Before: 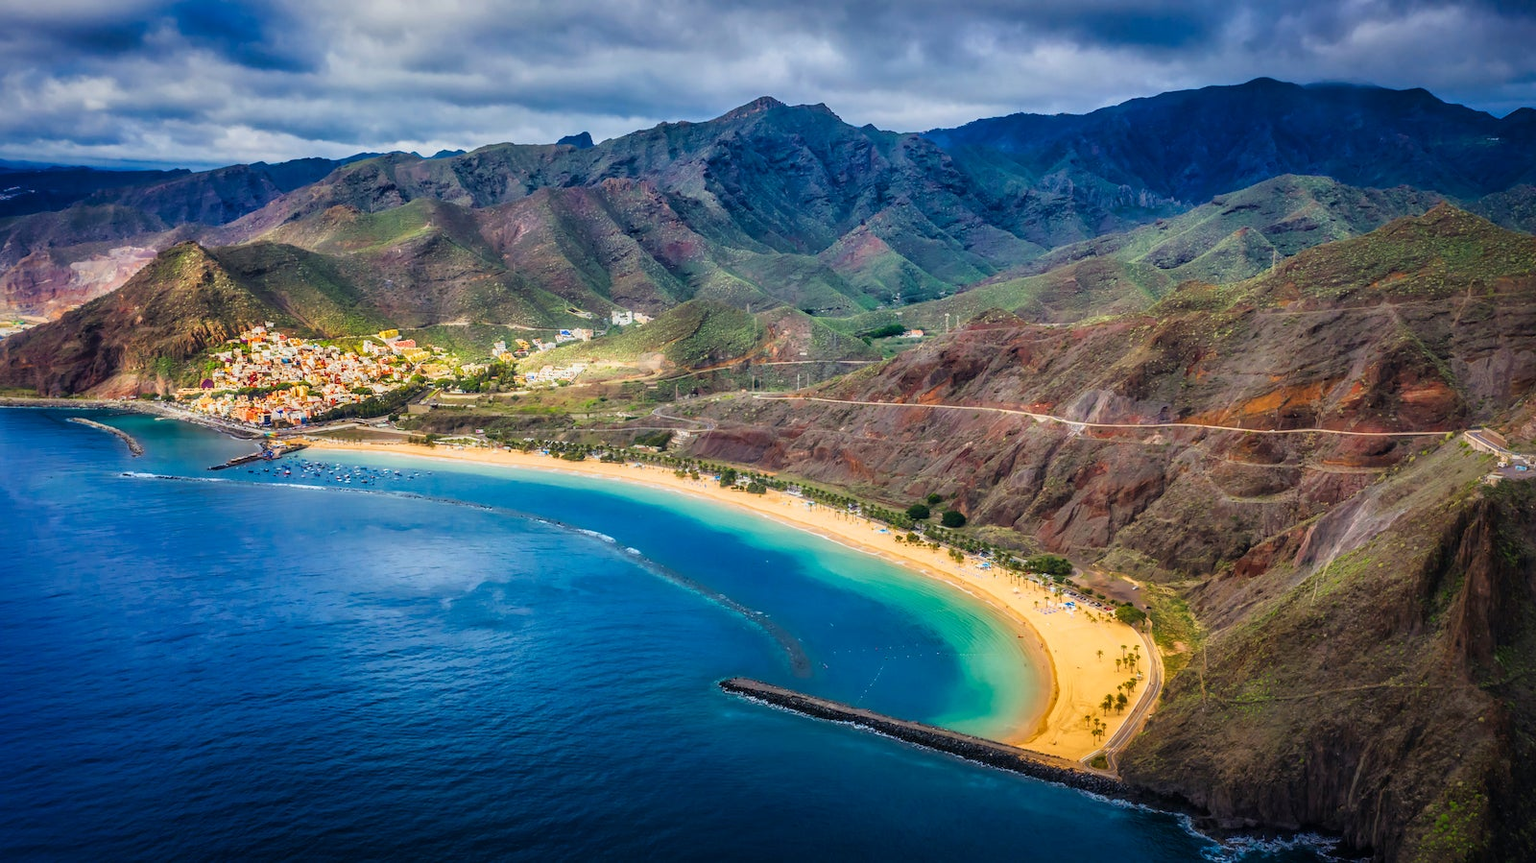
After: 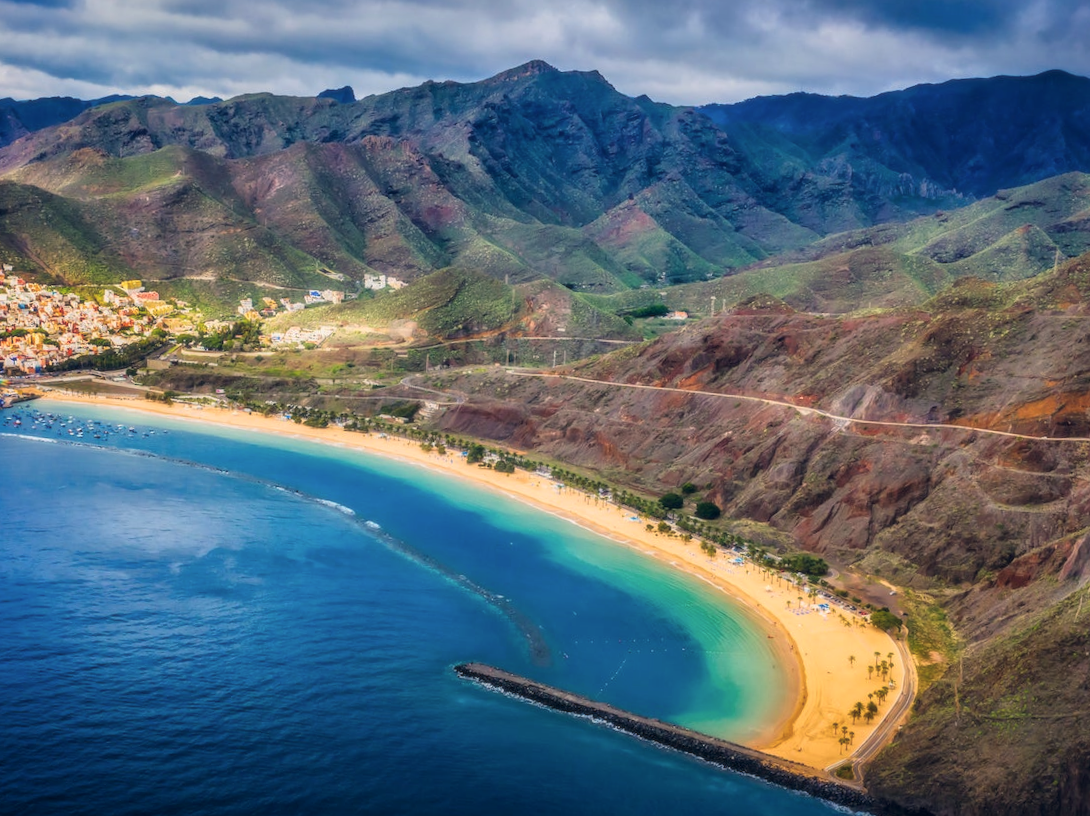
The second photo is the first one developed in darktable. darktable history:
crop and rotate: angle -3.27°, left 14.277%, top 0.028%, right 10.766%, bottom 0.028%
color balance rgb: shadows lift › hue 87.51°, highlights gain › chroma 1.62%, highlights gain › hue 55.1°, global offset › chroma 0.06%, global offset › hue 253.66°, linear chroma grading › global chroma 0.5%
soften: size 10%, saturation 50%, brightness 0.2 EV, mix 10%
